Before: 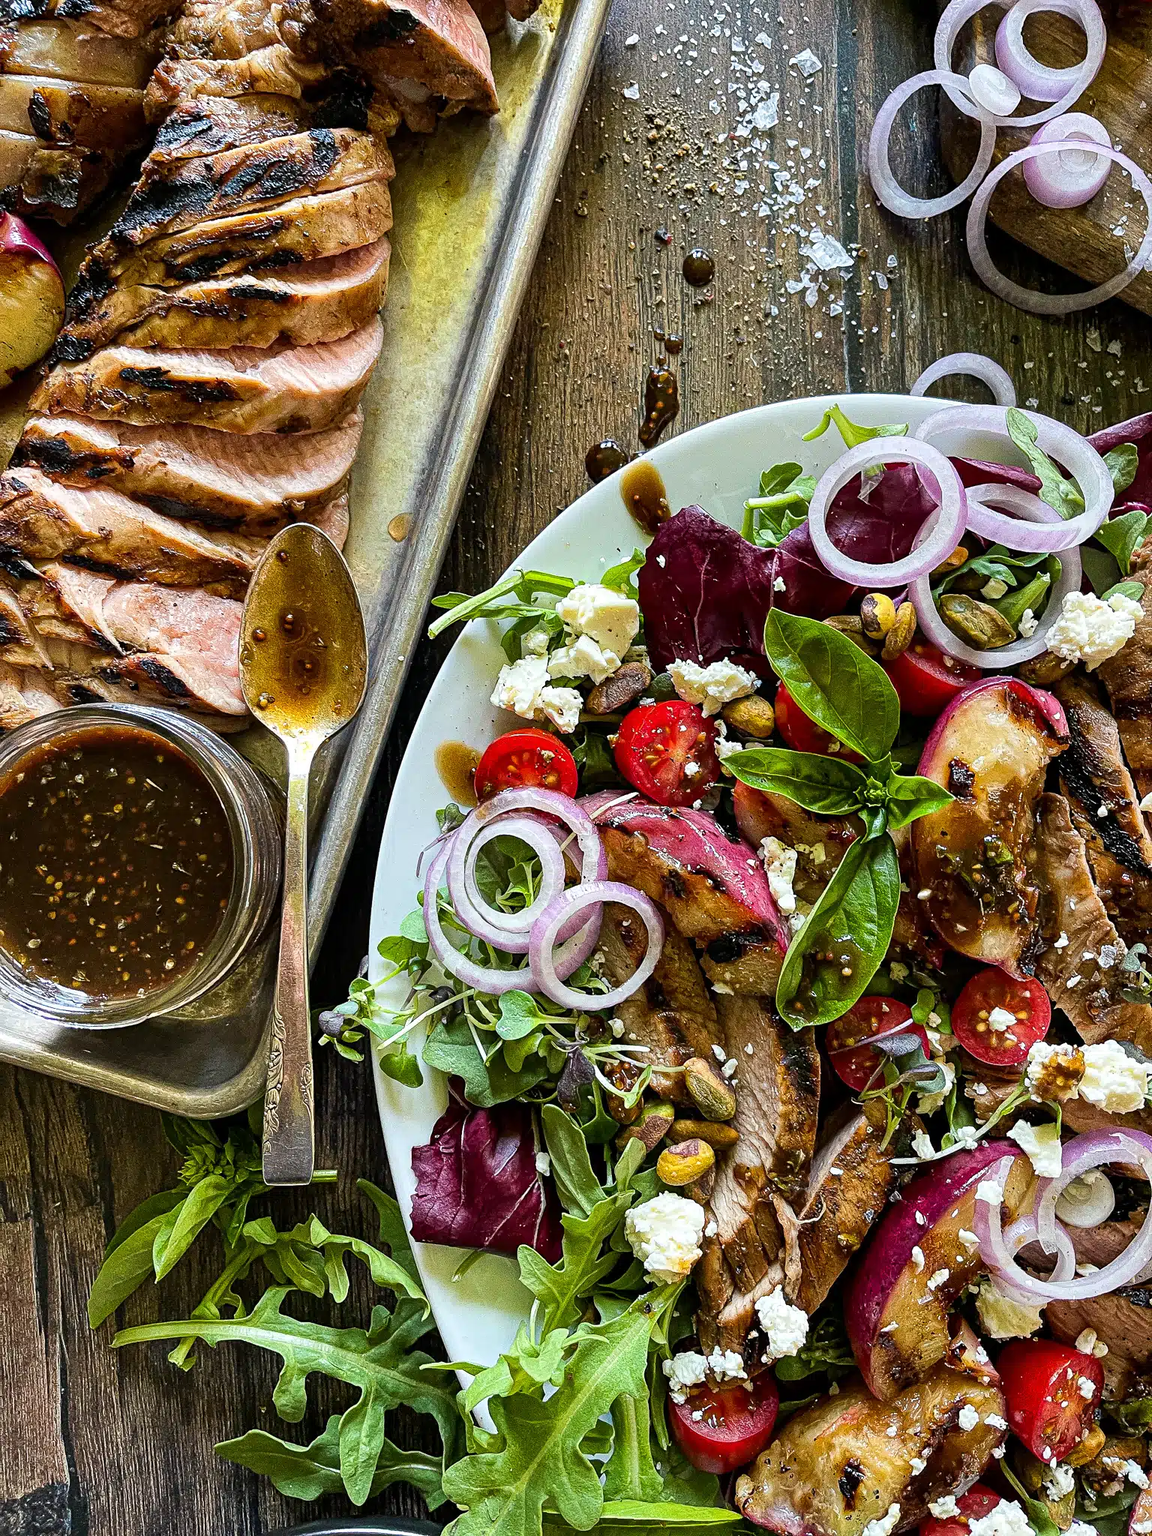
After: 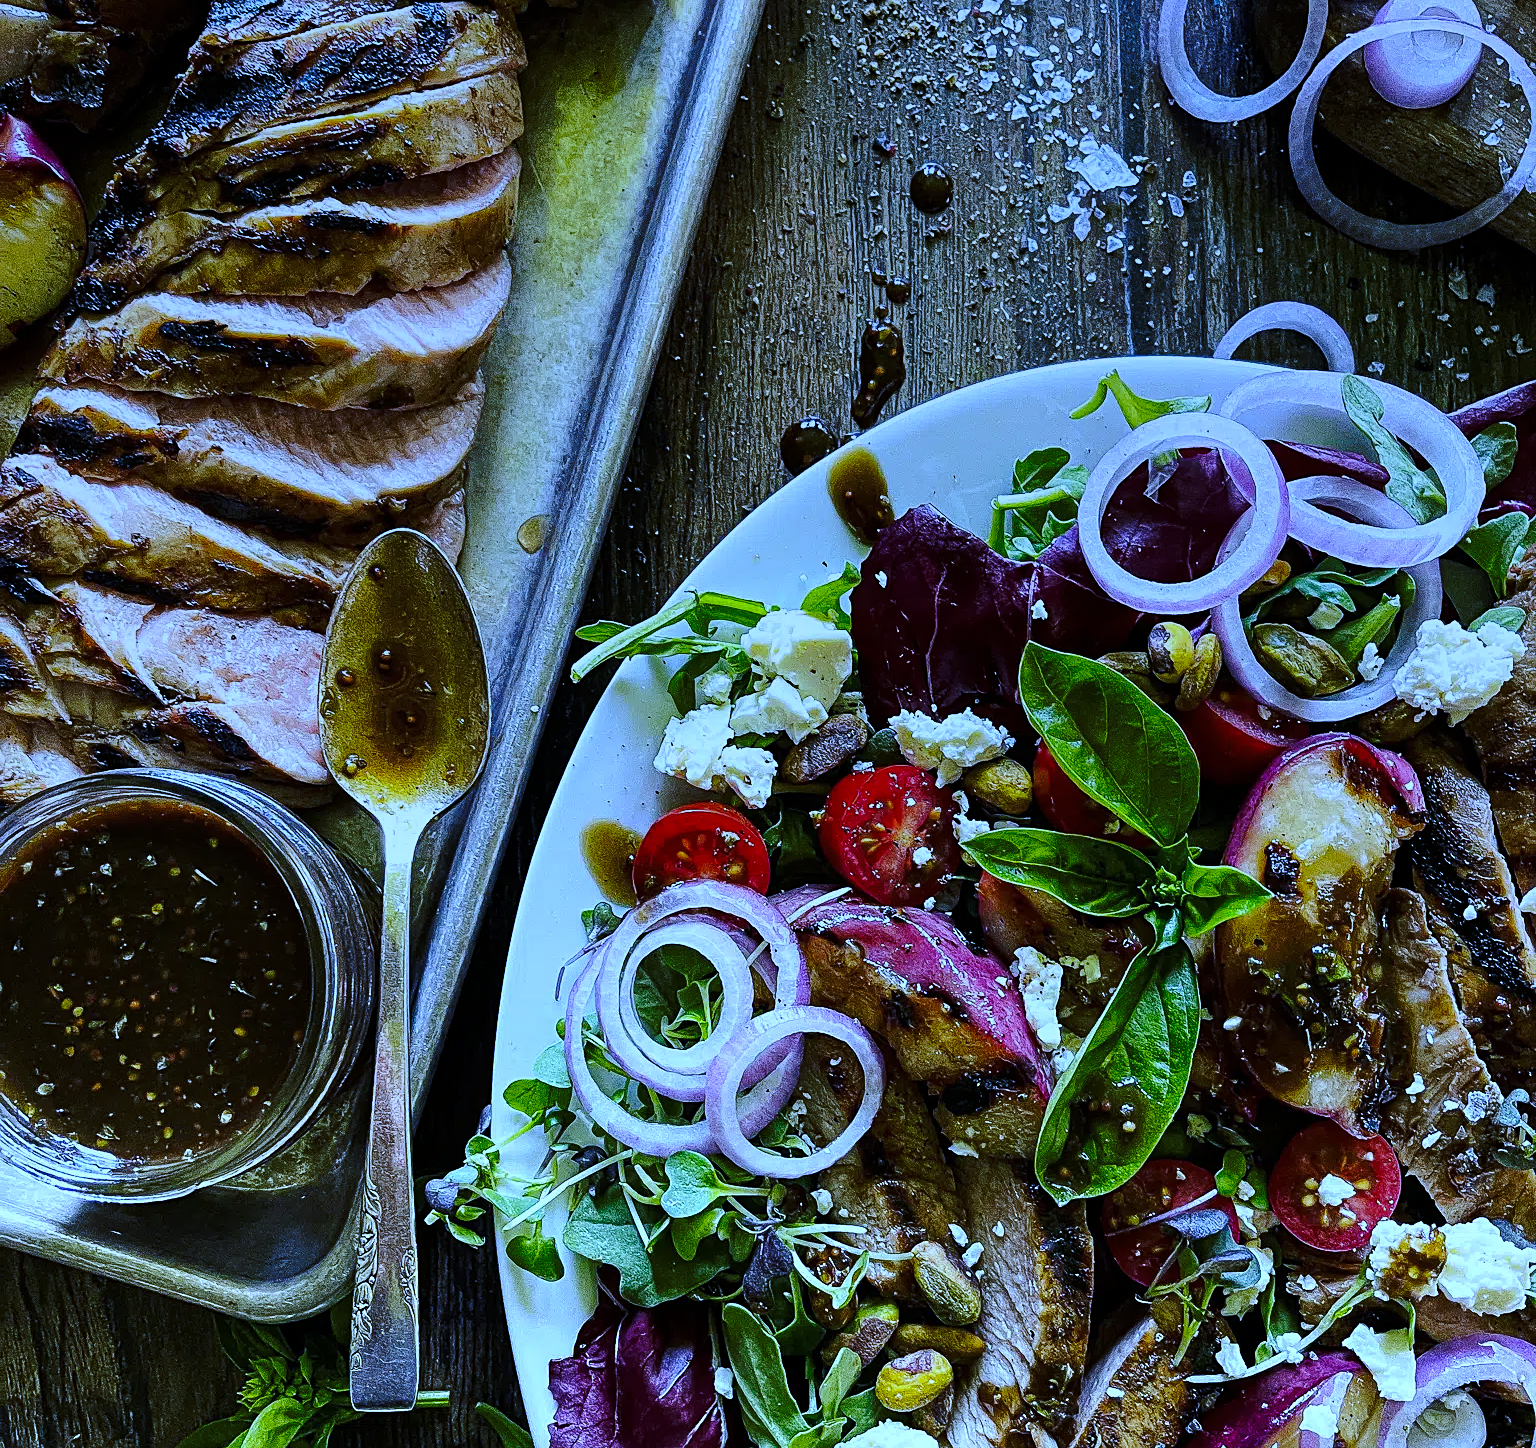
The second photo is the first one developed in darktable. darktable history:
white balance: red 0.766, blue 1.537
base curve: curves: ch0 [(0, 0) (0.073, 0.04) (0.157, 0.139) (0.492, 0.492) (0.758, 0.758) (1, 1)], preserve colors none
crop and rotate: top 8.293%, bottom 20.996%
sharpen: amount 0.2
color correction: highlights a* -4.73, highlights b* 5.06, saturation 0.97
graduated density: rotation -0.352°, offset 57.64
